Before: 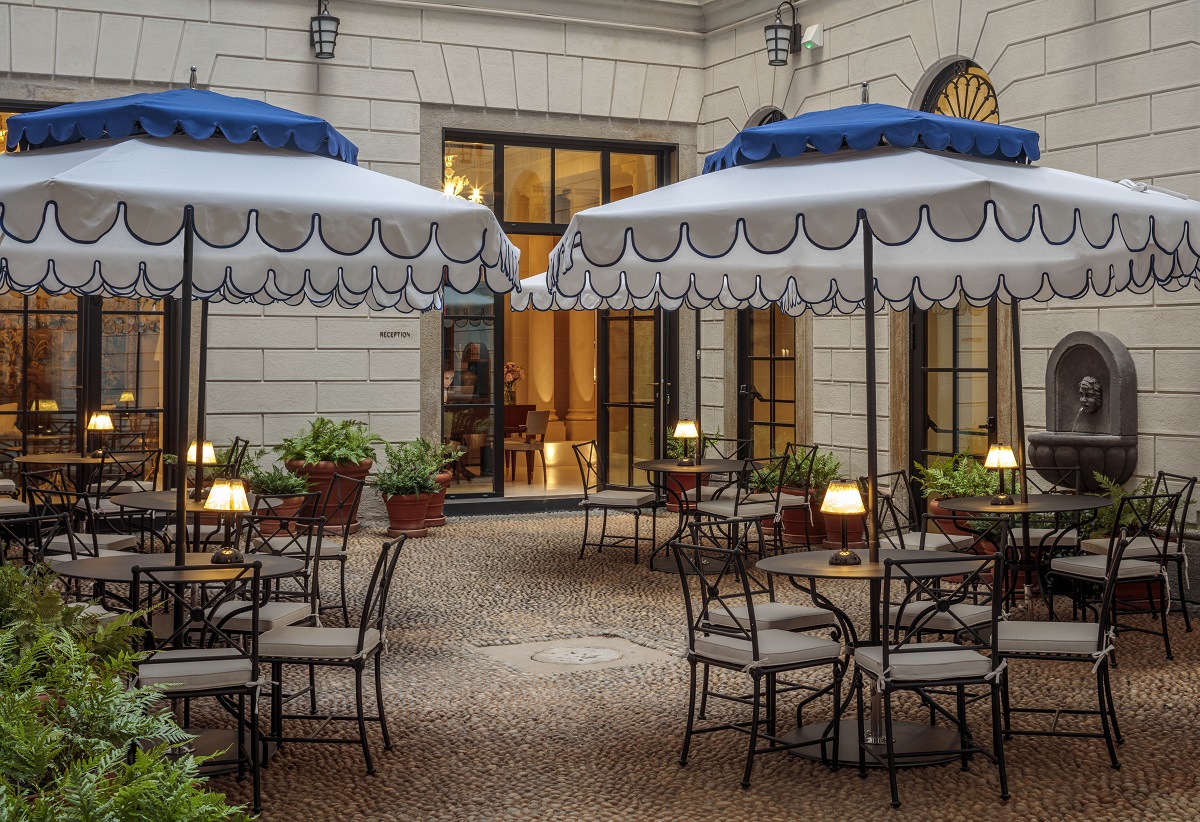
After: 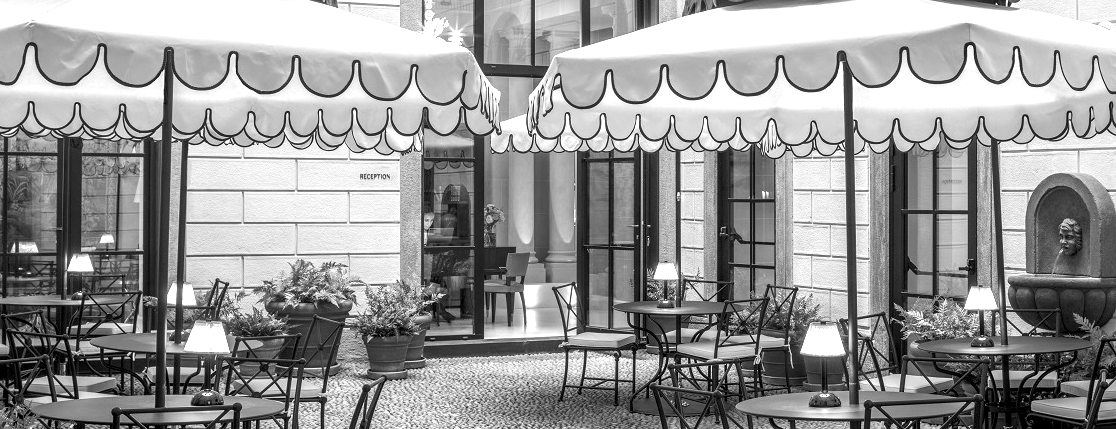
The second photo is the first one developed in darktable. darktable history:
exposure: black level correction 0.001, exposure 1.3 EV, compensate highlight preservation false
crop: left 1.744%, top 19.225%, right 5.069%, bottom 28.357%
monochrome: size 1
